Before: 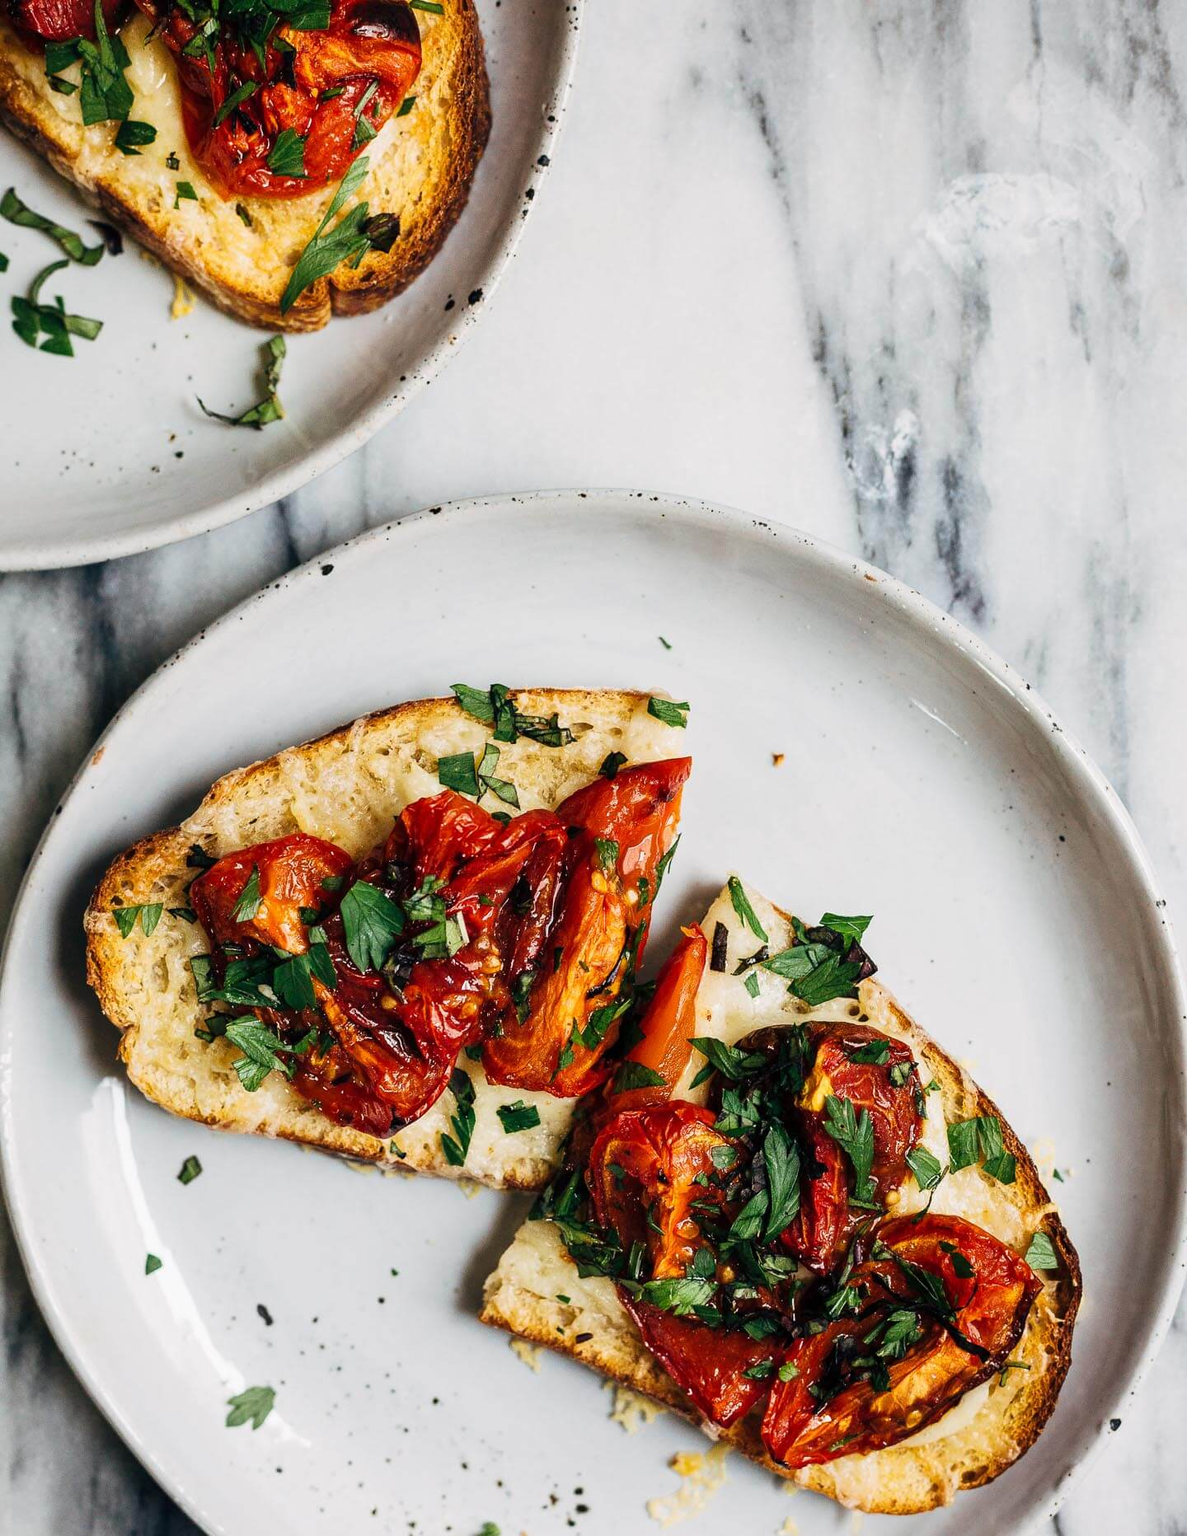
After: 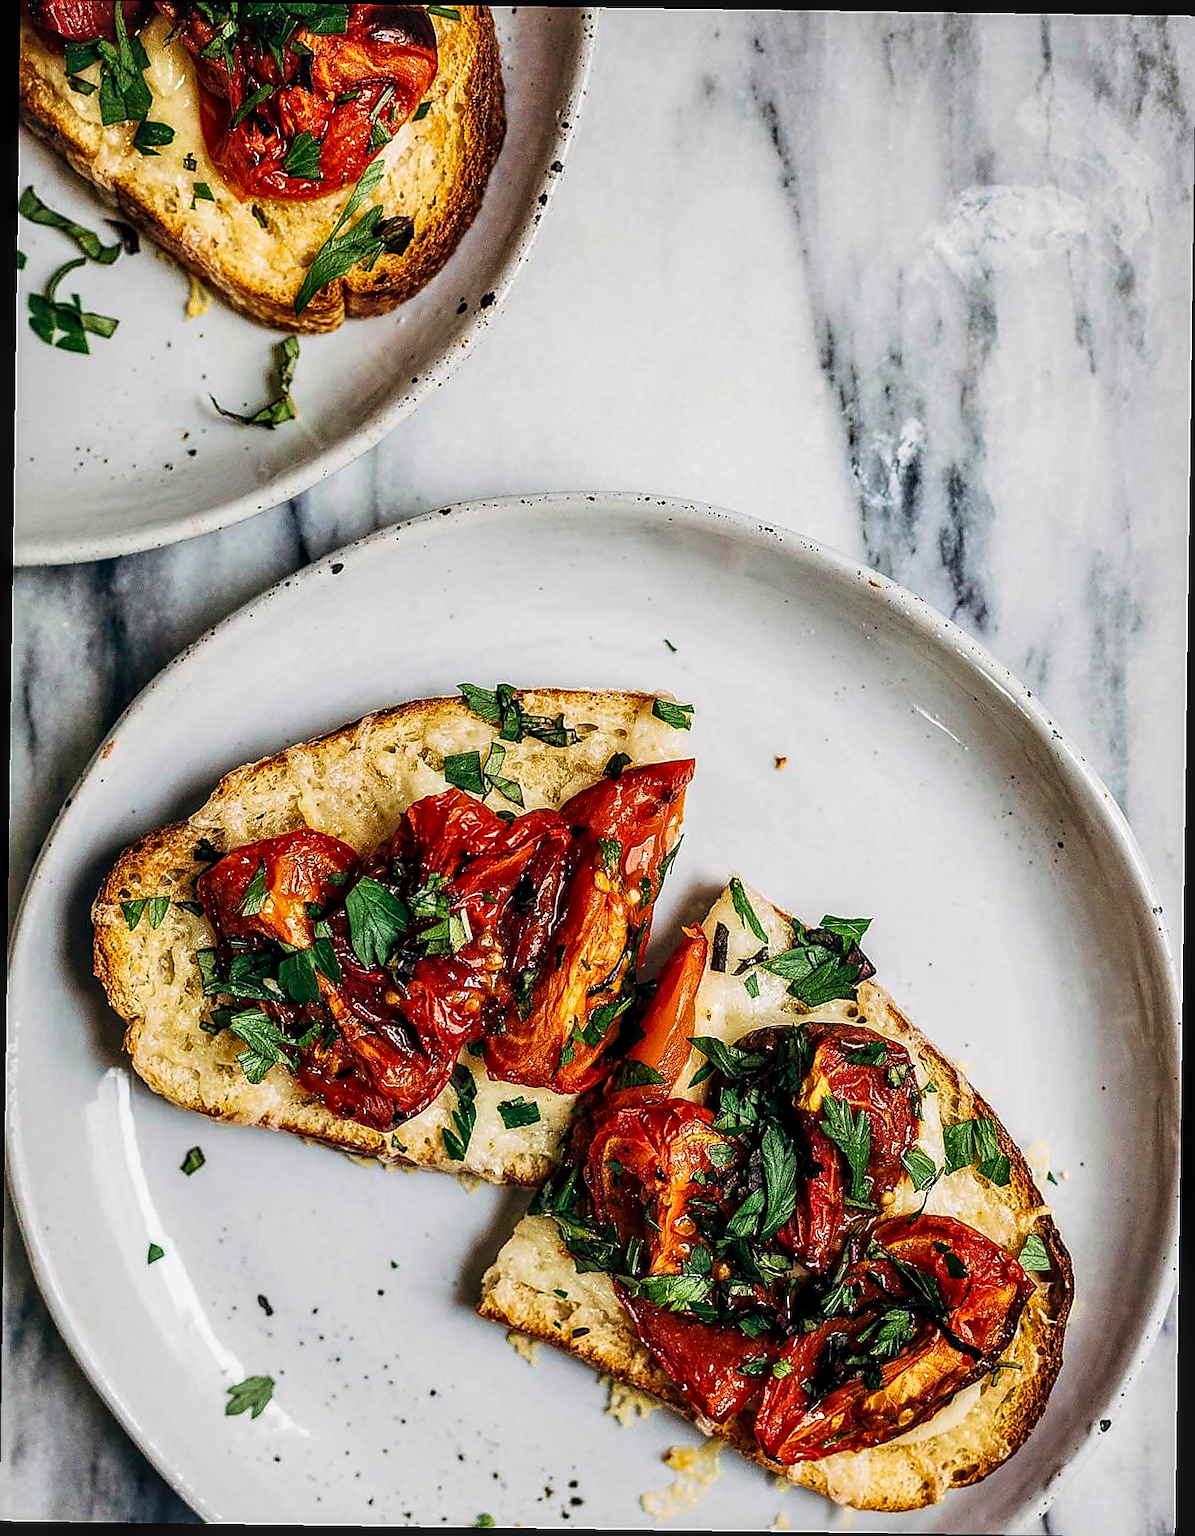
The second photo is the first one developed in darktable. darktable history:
rotate and perspective: rotation 0.8°, automatic cropping off
sharpen: radius 1.4, amount 1.25, threshold 0.7
local contrast: highlights 61%, detail 143%, midtone range 0.428
contrast brightness saturation: contrast 0.03, brightness -0.04
velvia: on, module defaults
